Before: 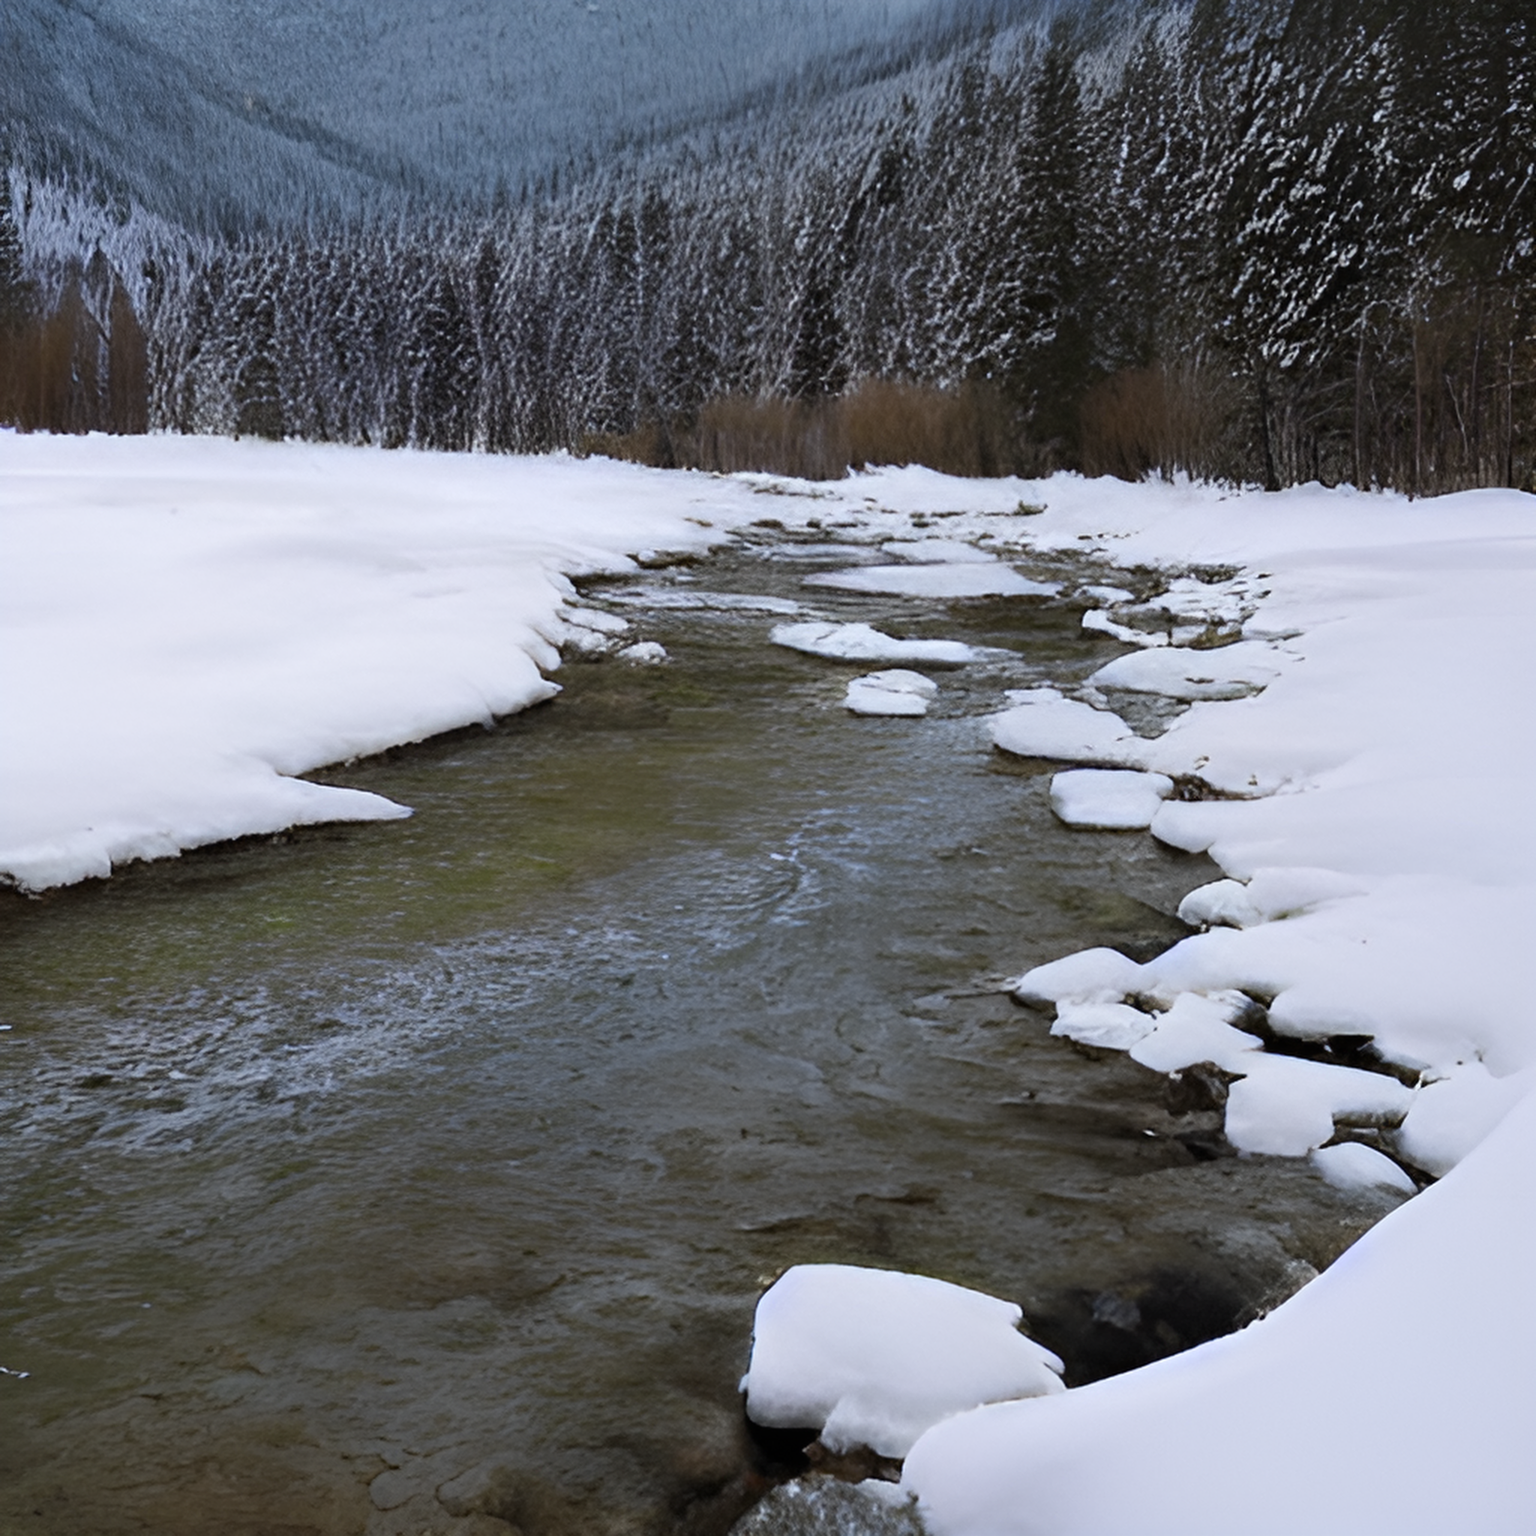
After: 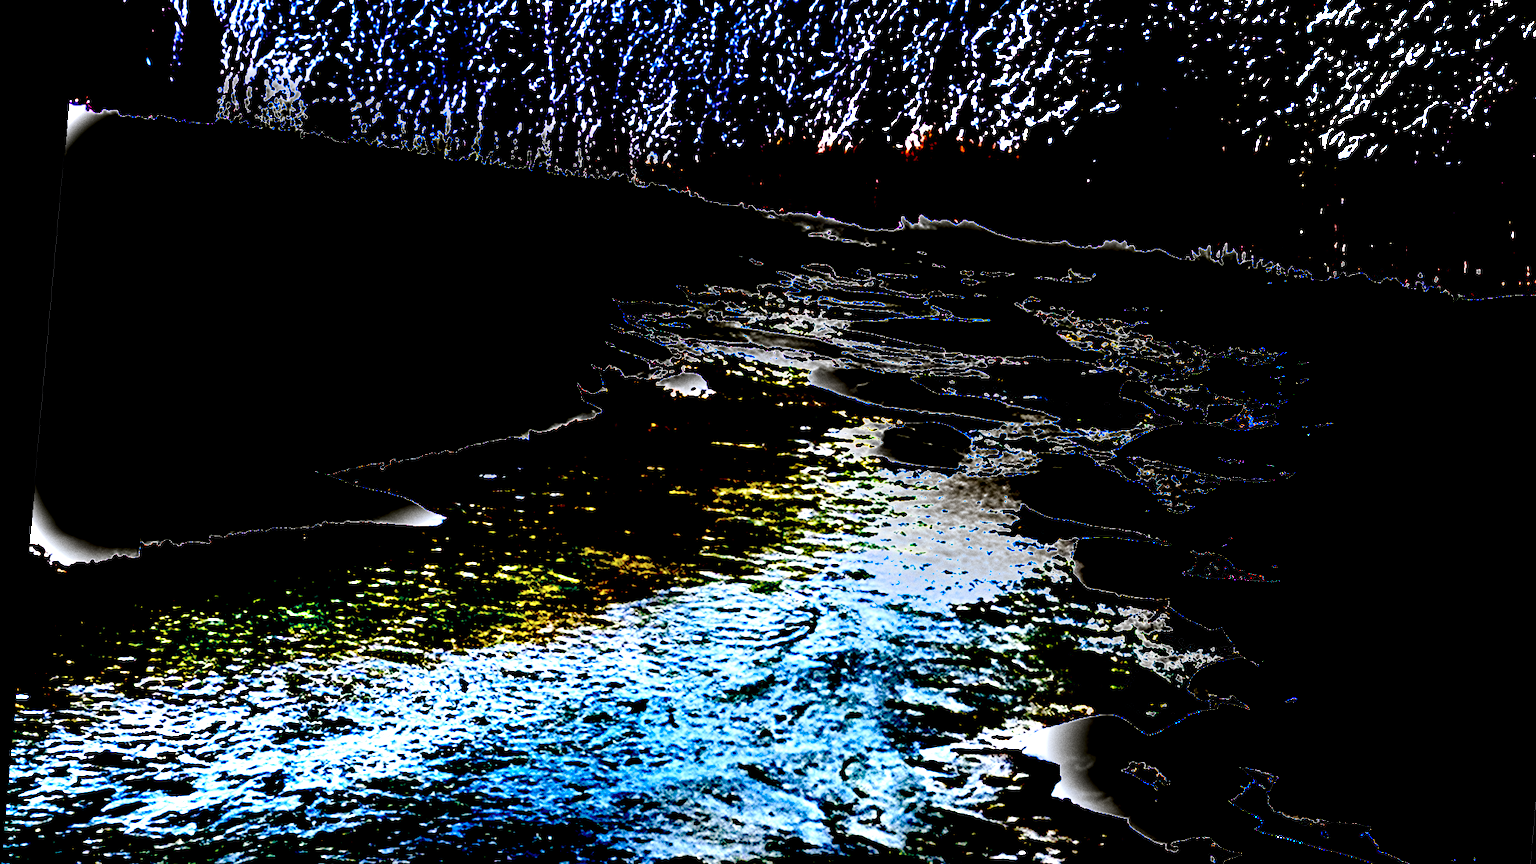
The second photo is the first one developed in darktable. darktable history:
color balance rgb: perceptual saturation grading › global saturation 20%, global vibrance 20%
shadows and highlights: white point adjustment 1, soften with gaussian
grain: coarseness 8.68 ISO, strength 31.94%
color zones: curves: ch0 [(0, 0.5) (0.125, 0.4) (0.25, 0.5) (0.375, 0.4) (0.5, 0.4) (0.625, 0.35) (0.75, 0.35) (0.875, 0.5)]; ch1 [(0, 0.35) (0.125, 0.45) (0.25, 0.35) (0.375, 0.35) (0.5, 0.35) (0.625, 0.35) (0.75, 0.45) (0.875, 0.35)]; ch2 [(0, 0.6) (0.125, 0.5) (0.25, 0.5) (0.375, 0.6) (0.5, 0.6) (0.625, 0.5) (0.75, 0.5) (0.875, 0.5)]
exposure: black level correction 0.1, exposure 3 EV, compensate highlight preservation false
crop: left 1.744%, top 19.225%, right 5.069%, bottom 28.357%
rotate and perspective: rotation 5.12°, automatic cropping off
